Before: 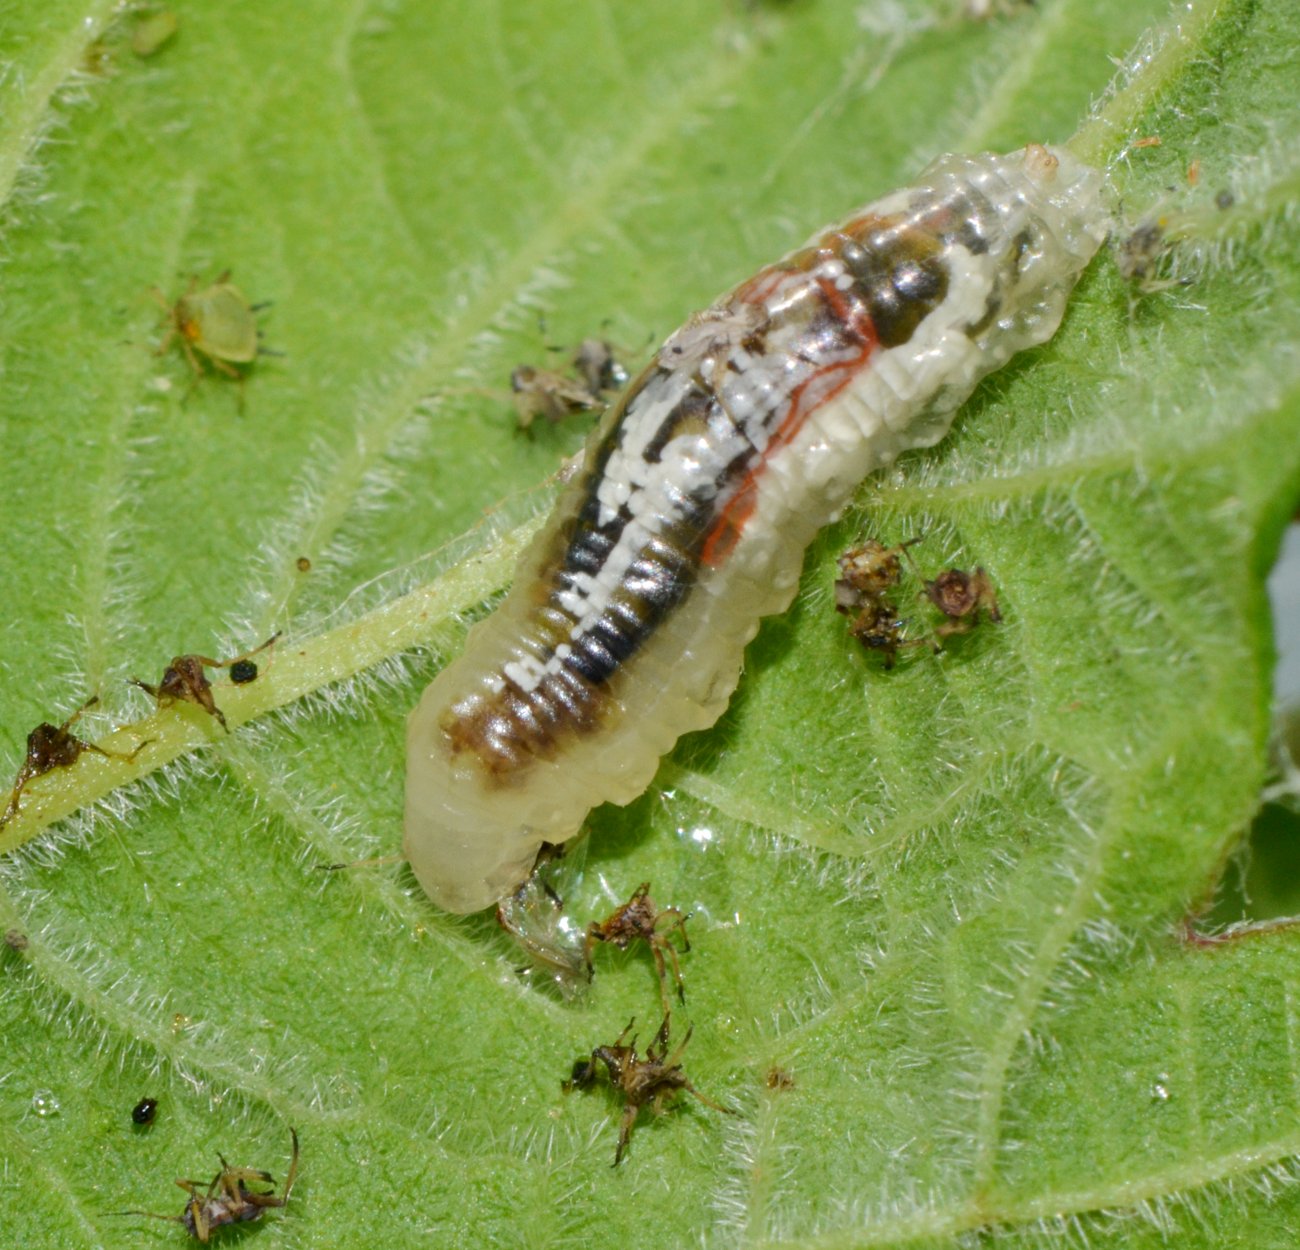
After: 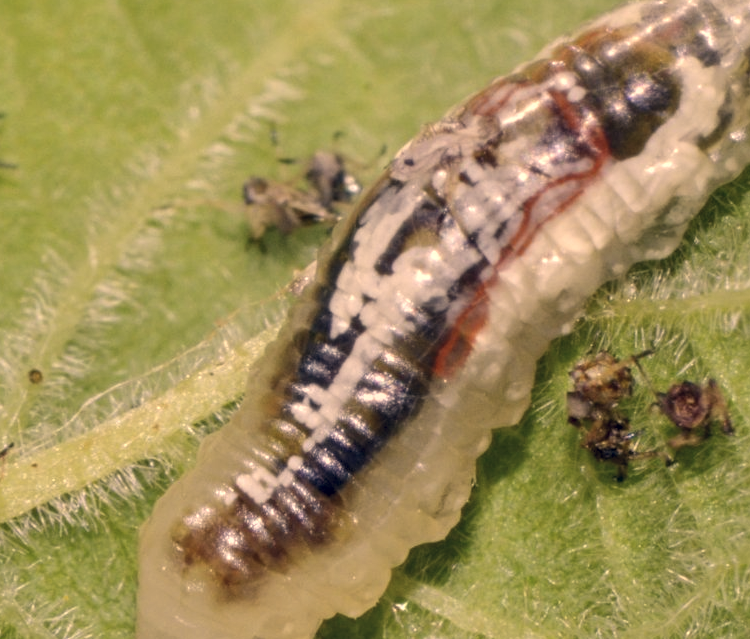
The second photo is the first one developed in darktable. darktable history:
crop: left 20.659%, top 15.086%, right 21.639%, bottom 33.73%
color correction: highlights a* 20.36, highlights b* 27.94, shadows a* 3.38, shadows b* -18.04, saturation 0.759
local contrast: on, module defaults
